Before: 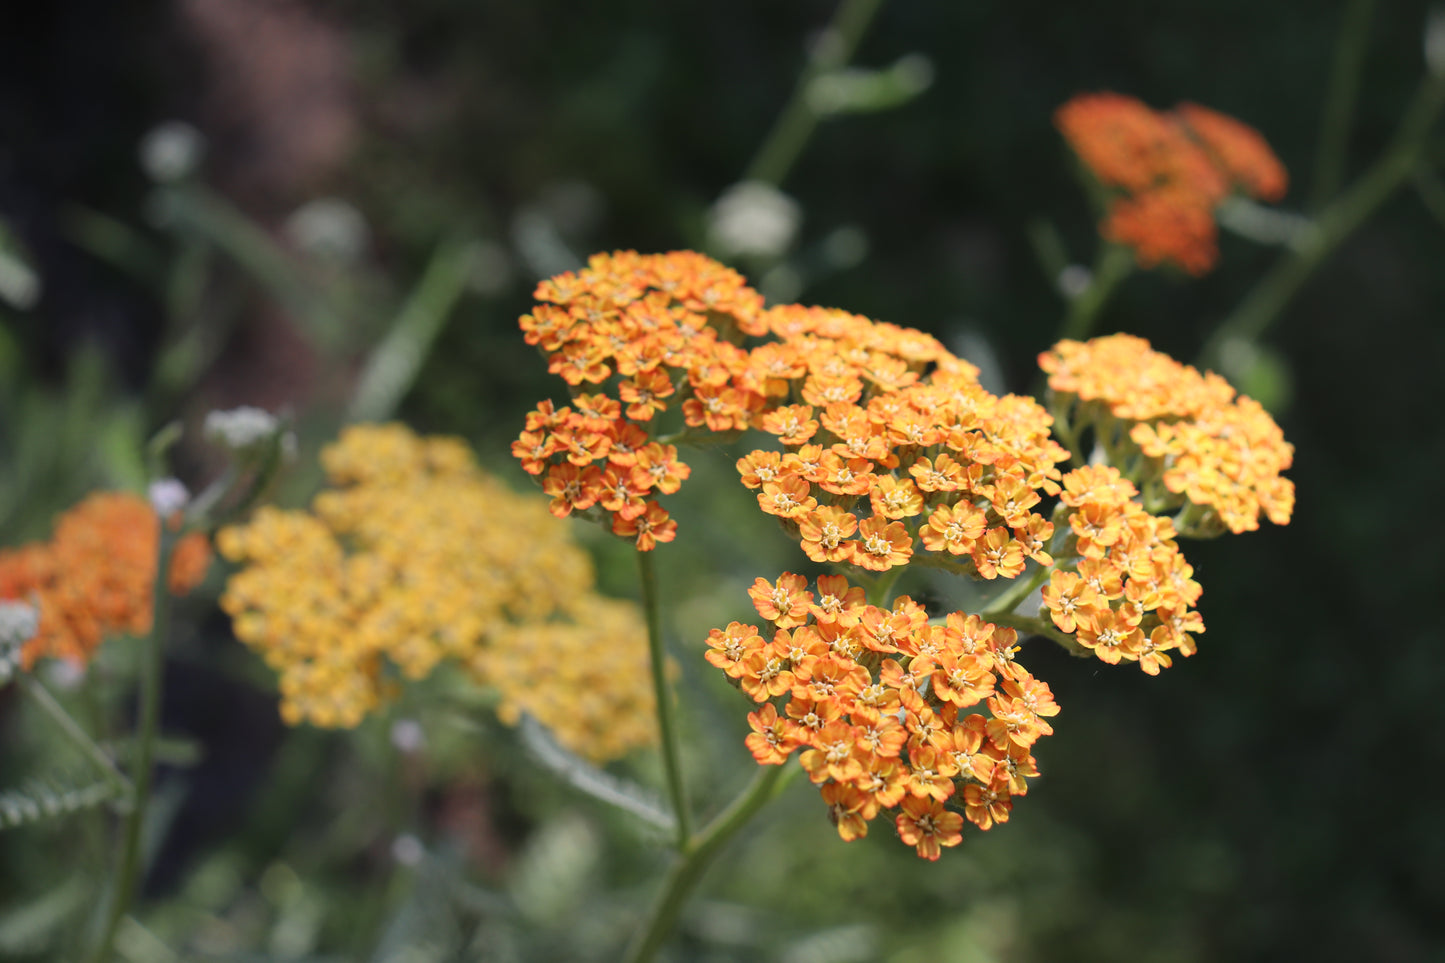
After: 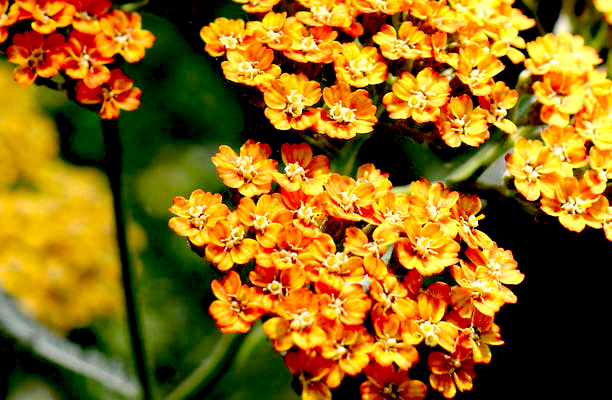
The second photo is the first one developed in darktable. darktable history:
tone equalizer: -8 EV -0.729 EV, -7 EV -0.692 EV, -6 EV -0.612 EV, -5 EV -0.388 EV, -3 EV 0.378 EV, -2 EV 0.6 EV, -1 EV 0.693 EV, +0 EV 0.76 EV
crop: left 37.143%, top 44.954%, right 20.487%, bottom 13.447%
exposure: black level correction 0.098, exposure -0.096 EV, compensate highlight preservation false
